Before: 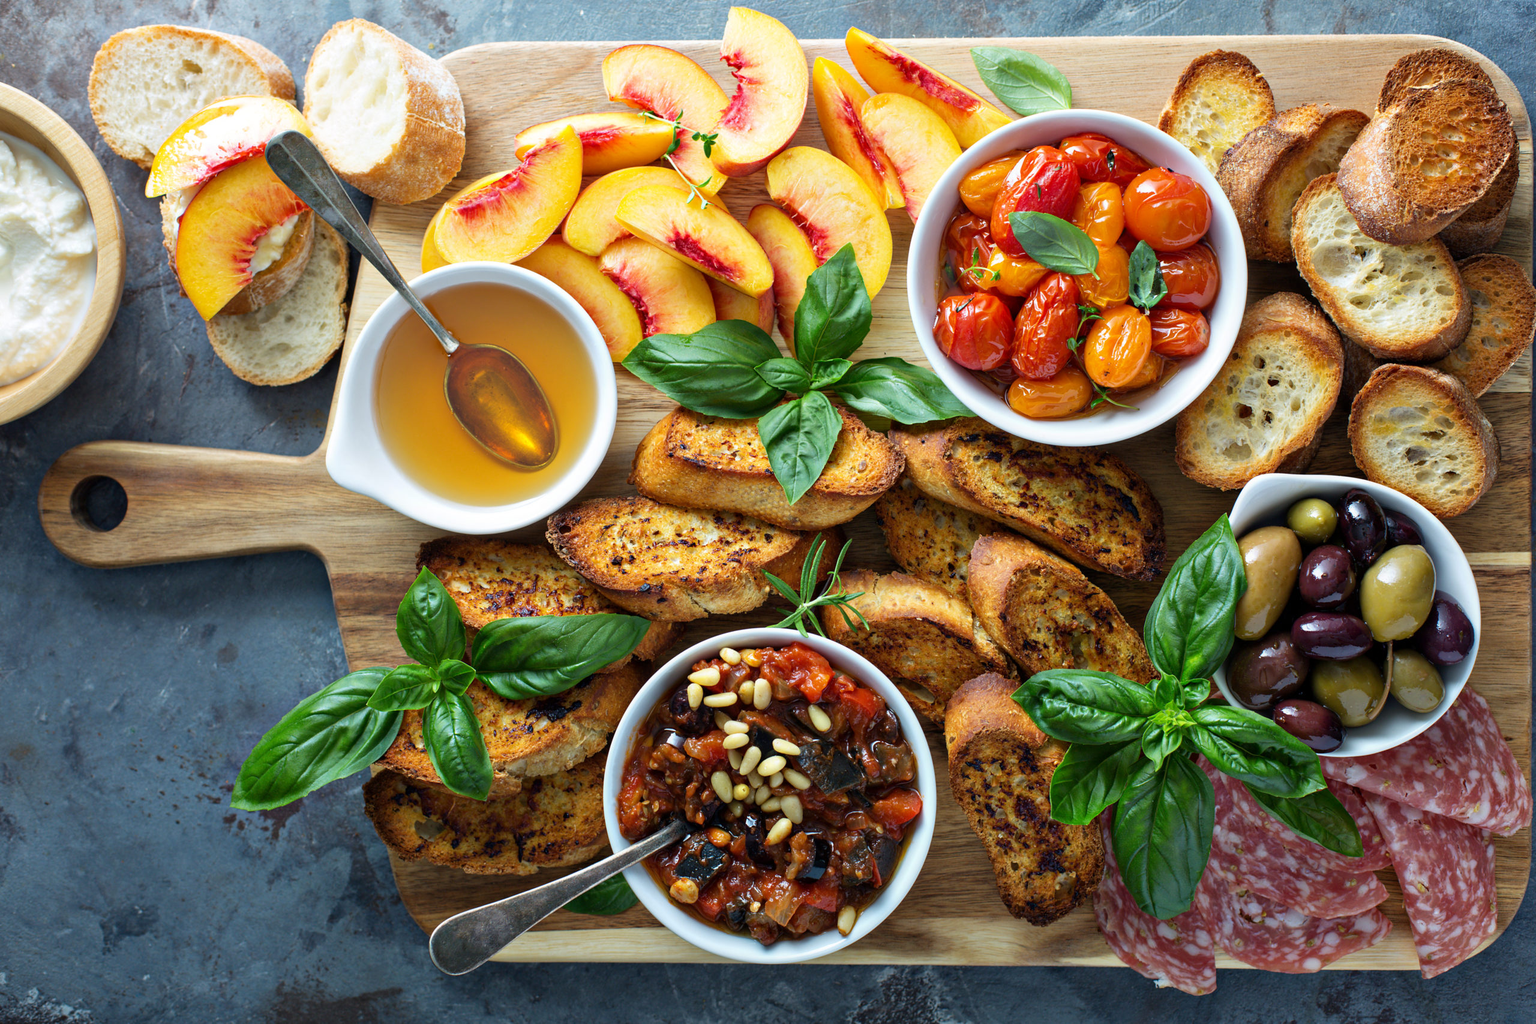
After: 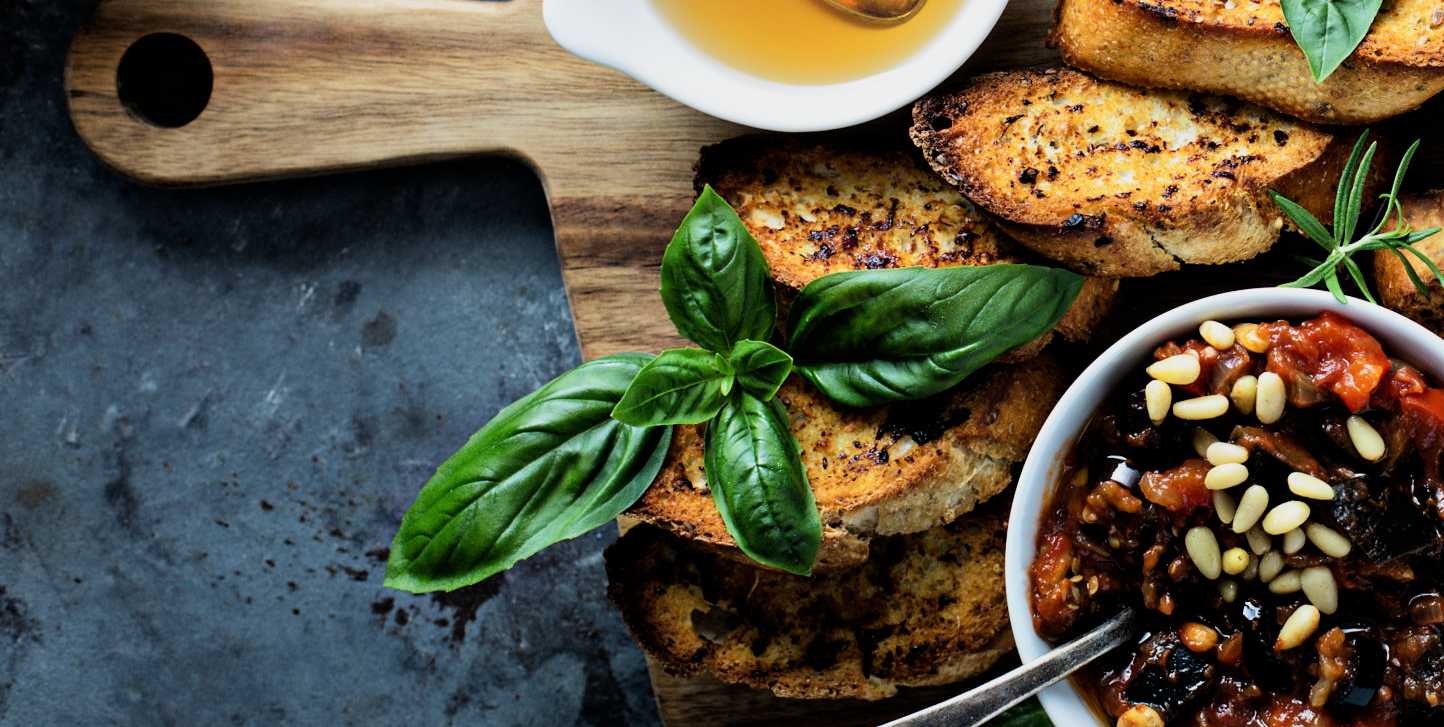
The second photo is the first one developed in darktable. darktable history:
crop: top 44.483%, right 43.593%, bottom 12.892%
exposure: exposure -0.01 EV, compensate highlight preservation false
filmic rgb: black relative exposure -5 EV, white relative exposure 3.5 EV, hardness 3.19, contrast 1.5, highlights saturation mix -50%
